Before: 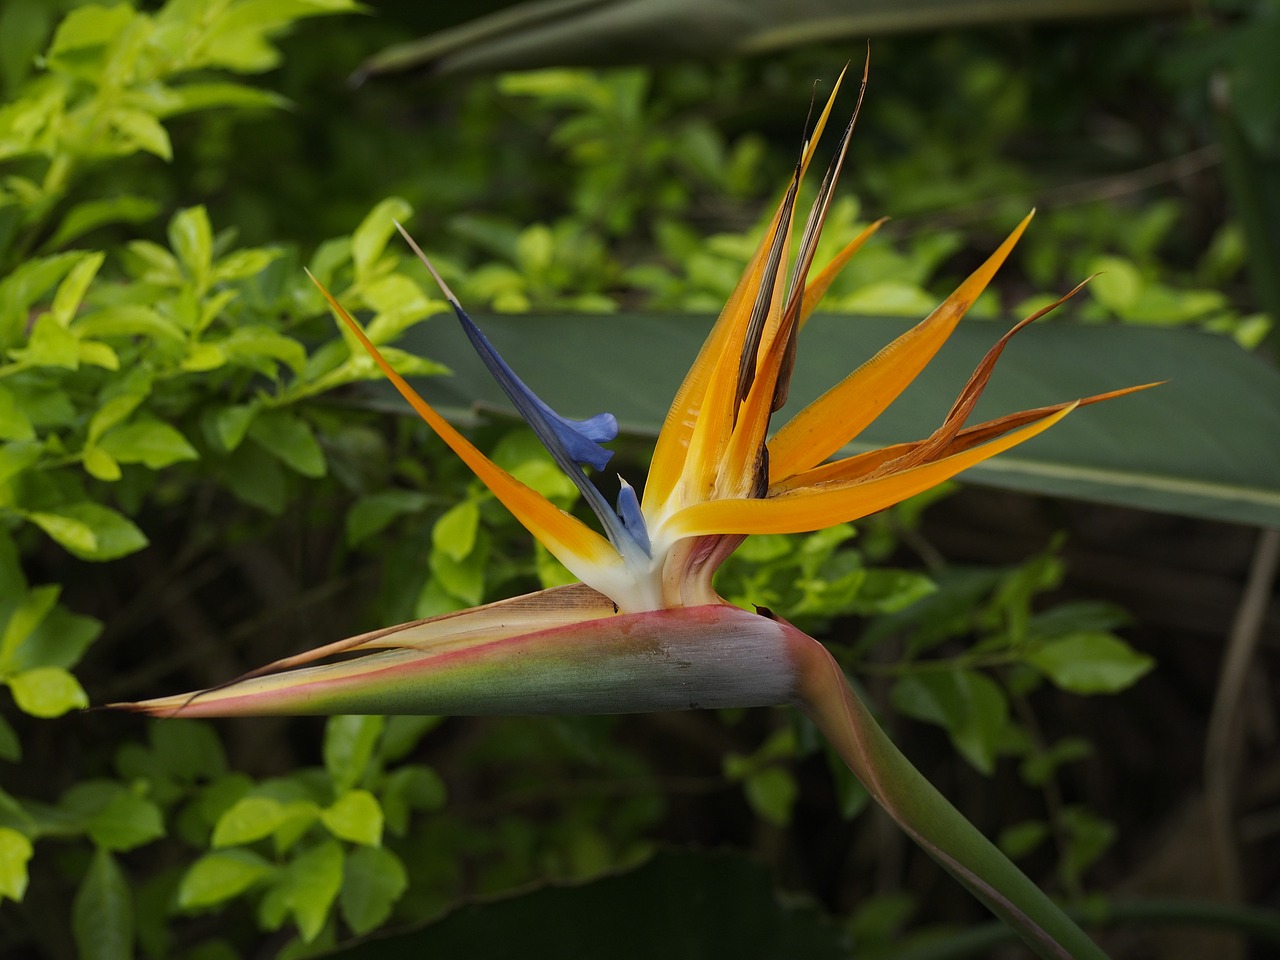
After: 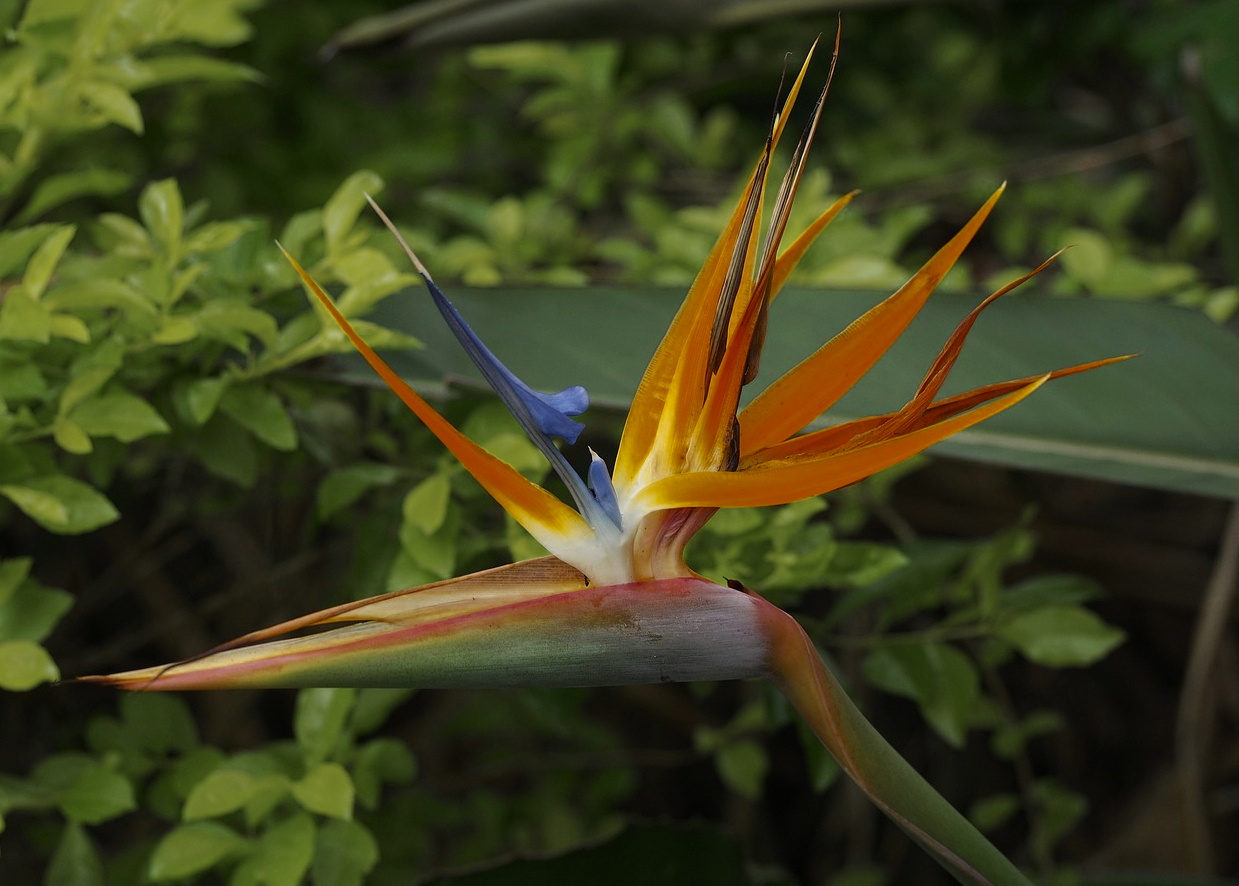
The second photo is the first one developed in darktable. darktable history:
crop: left 2.31%, top 2.833%, right 0.872%, bottom 4.868%
color zones: curves: ch0 [(0.11, 0.396) (0.195, 0.36) (0.25, 0.5) (0.303, 0.412) (0.357, 0.544) (0.75, 0.5) (0.967, 0.328)]; ch1 [(0, 0.468) (0.112, 0.512) (0.202, 0.6) (0.25, 0.5) (0.307, 0.352) (0.357, 0.544) (0.75, 0.5) (0.963, 0.524)]
